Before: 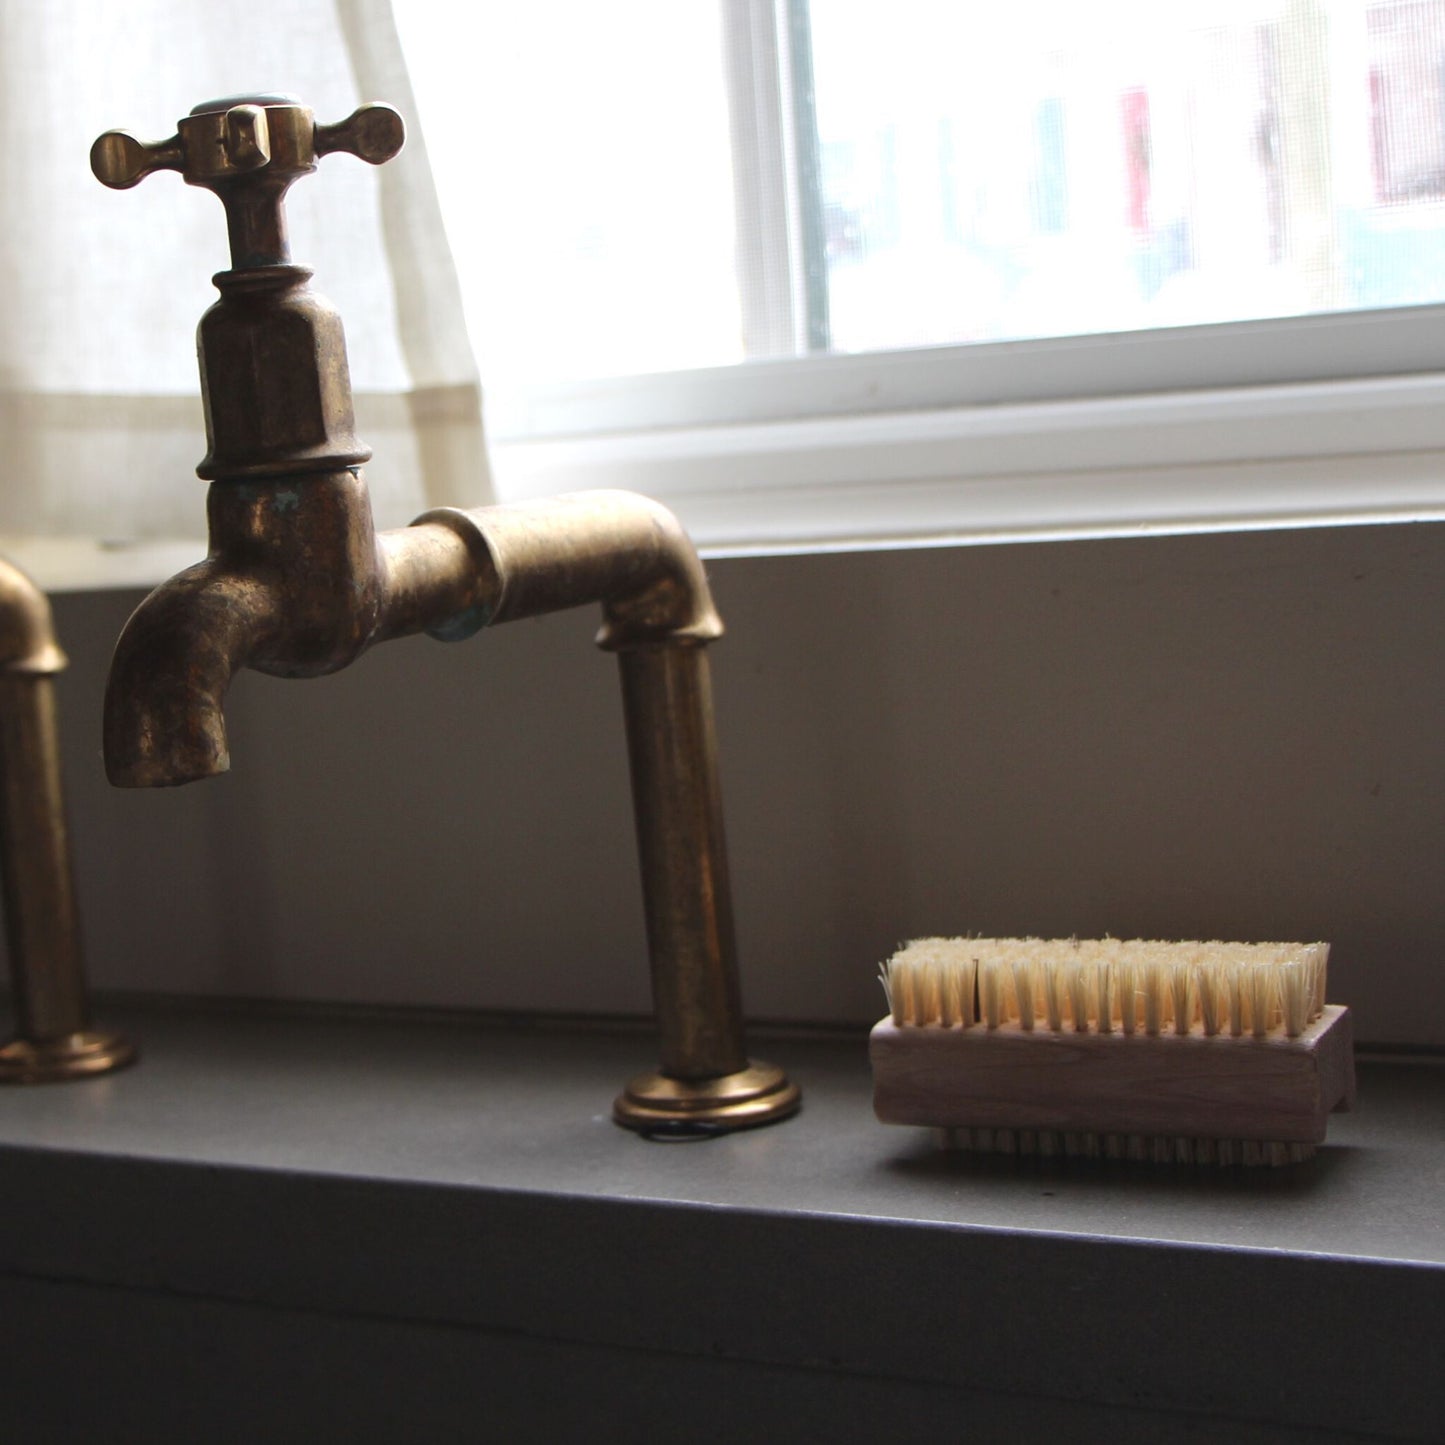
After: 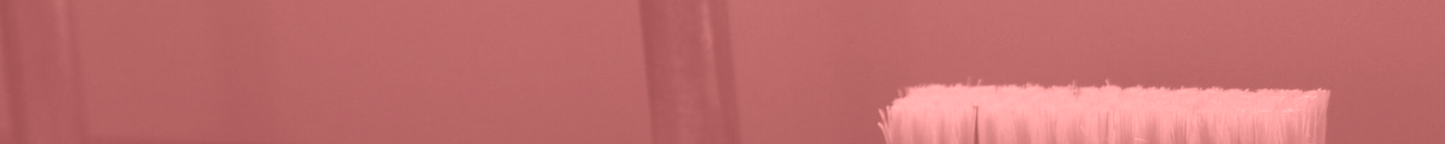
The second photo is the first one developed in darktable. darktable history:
crop and rotate: top 59.084%, bottom 30.916%
colorize: saturation 51%, source mix 50.67%, lightness 50.67%
white balance: red 1.05, blue 1.072
